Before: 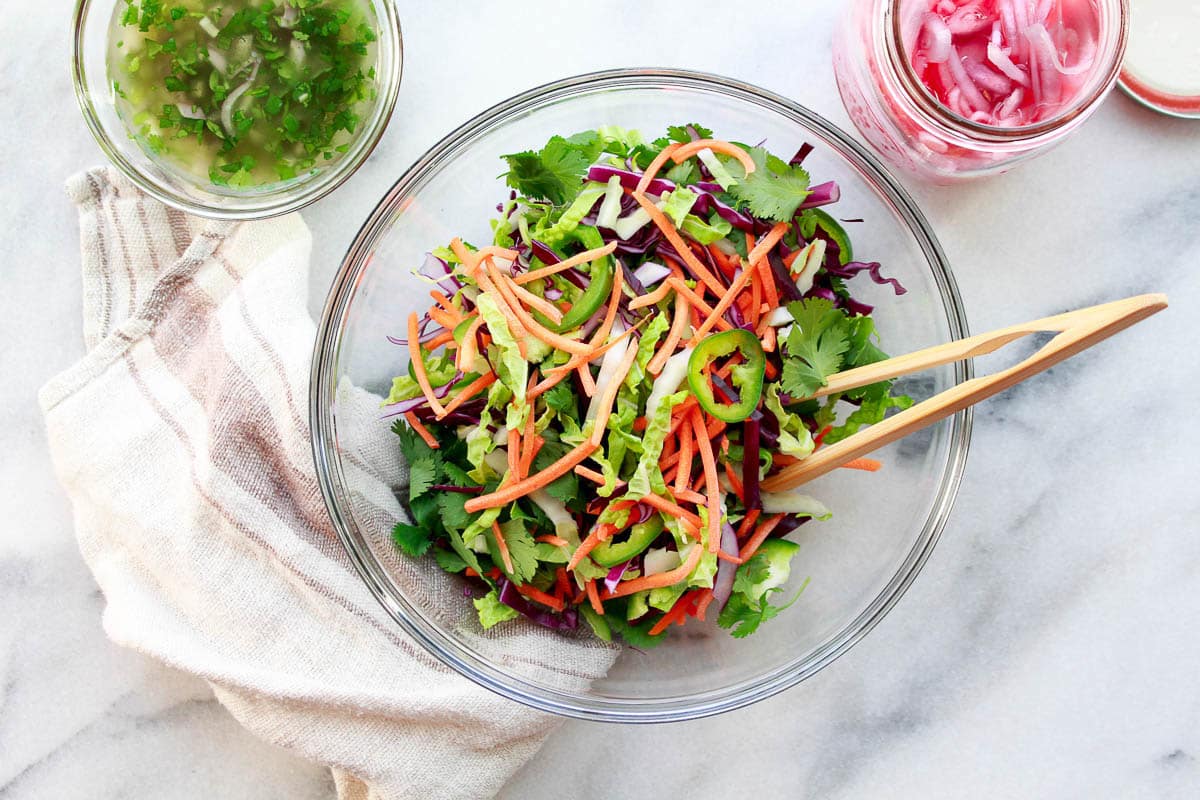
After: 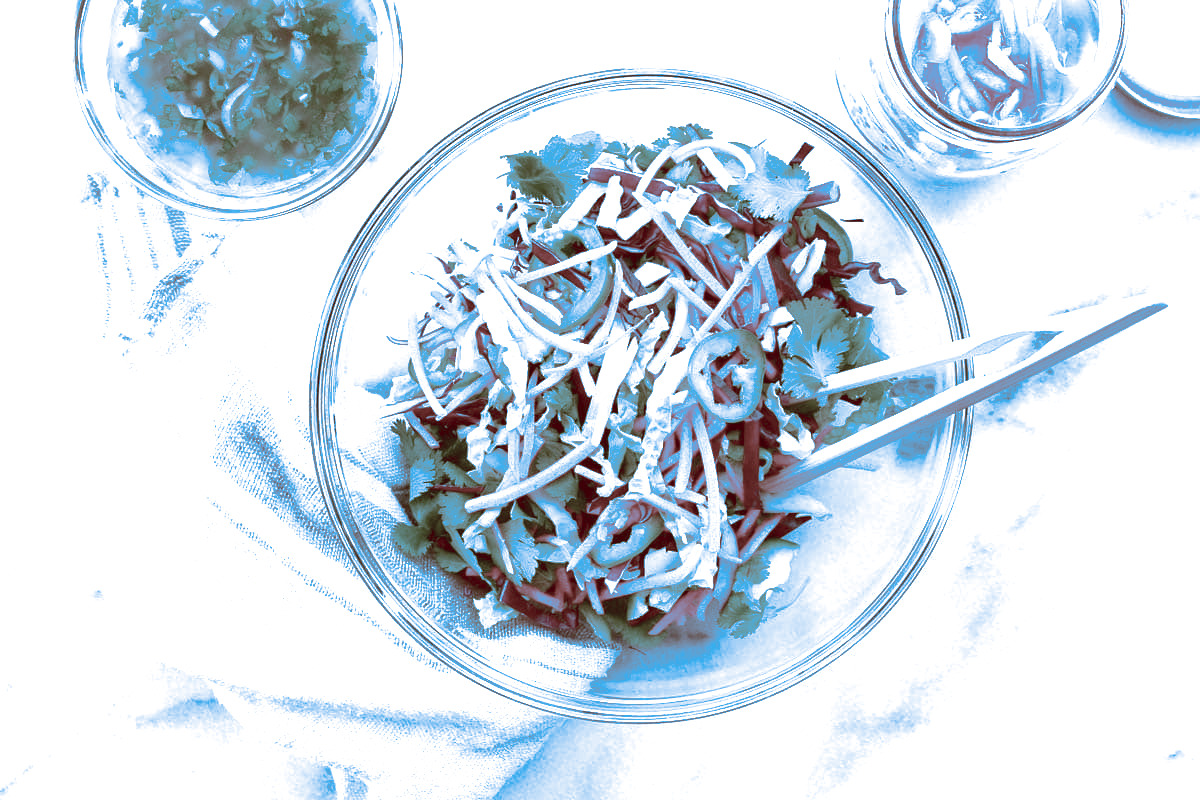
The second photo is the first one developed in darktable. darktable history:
split-toning: shadows › hue 220°, shadows › saturation 0.64, highlights › hue 220°, highlights › saturation 0.64, balance 0, compress 5.22%
exposure: black level correction 0, exposure 1.1 EV, compensate exposure bias true, compensate highlight preservation false
color balance rgb: shadows lift › luminance 1%, shadows lift › chroma 0.2%, shadows lift › hue 20°, power › luminance 1%, power › chroma 0.4%, power › hue 34°, highlights gain › luminance 0.8%, highlights gain › chroma 0.4%, highlights gain › hue 44°, global offset › chroma 0.4%, global offset › hue 34°, white fulcrum 0.08 EV, linear chroma grading › shadows -7%, linear chroma grading › highlights -7%, linear chroma grading › global chroma -10%, linear chroma grading › mid-tones -8%, perceptual saturation grading › global saturation -28%, perceptual saturation grading › highlights -20%, perceptual saturation grading › mid-tones -24%, perceptual saturation grading › shadows -24%, perceptual brilliance grading › global brilliance -1%, perceptual brilliance grading › highlights -1%, perceptual brilliance grading › mid-tones -1%, perceptual brilliance grading › shadows -1%, global vibrance -17%, contrast -6%
contrast brightness saturation: contrast -0.02, brightness -0.01, saturation 0.03
